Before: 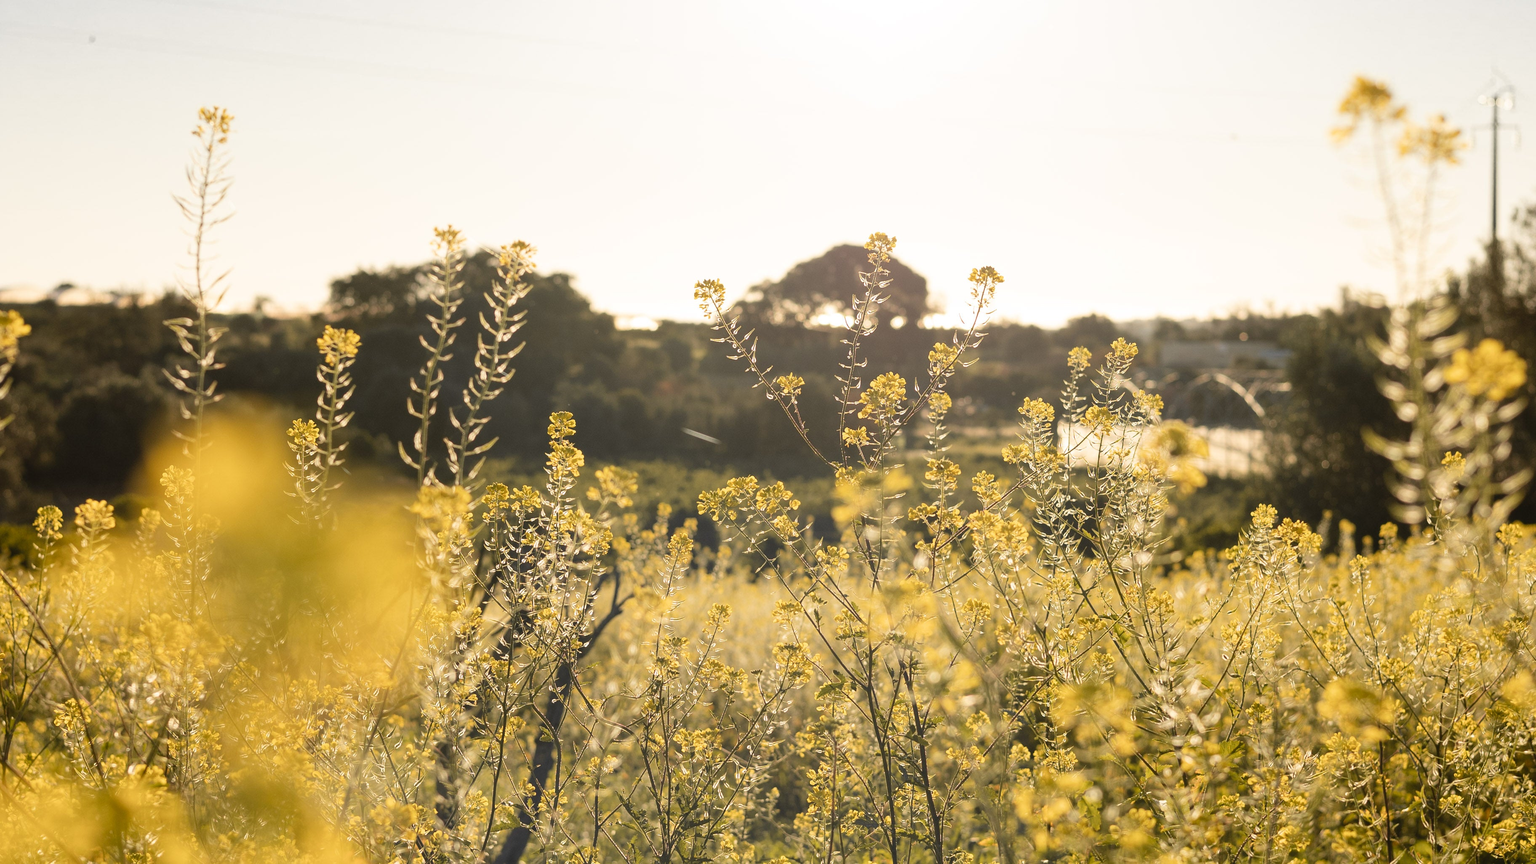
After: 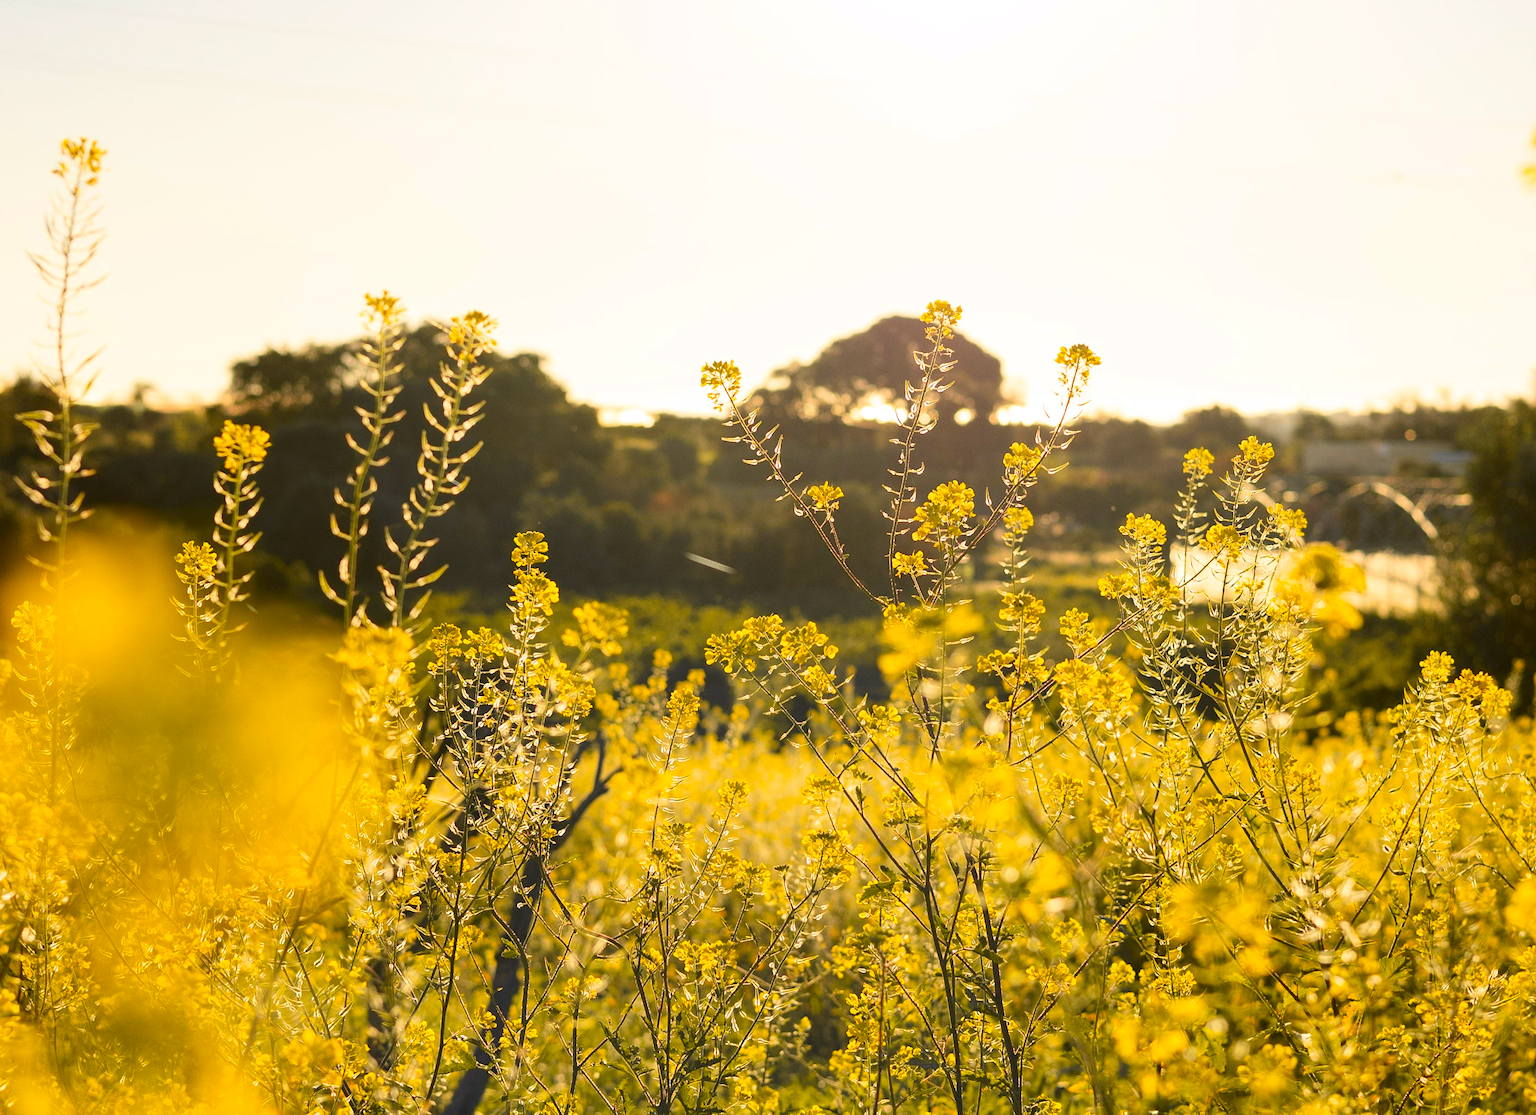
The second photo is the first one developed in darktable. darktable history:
contrast brightness saturation: contrast 0.16, saturation 0.32
crop: left 9.88%, right 12.664%
color balance rgb: perceptual saturation grading › global saturation 20%, global vibrance 20%
